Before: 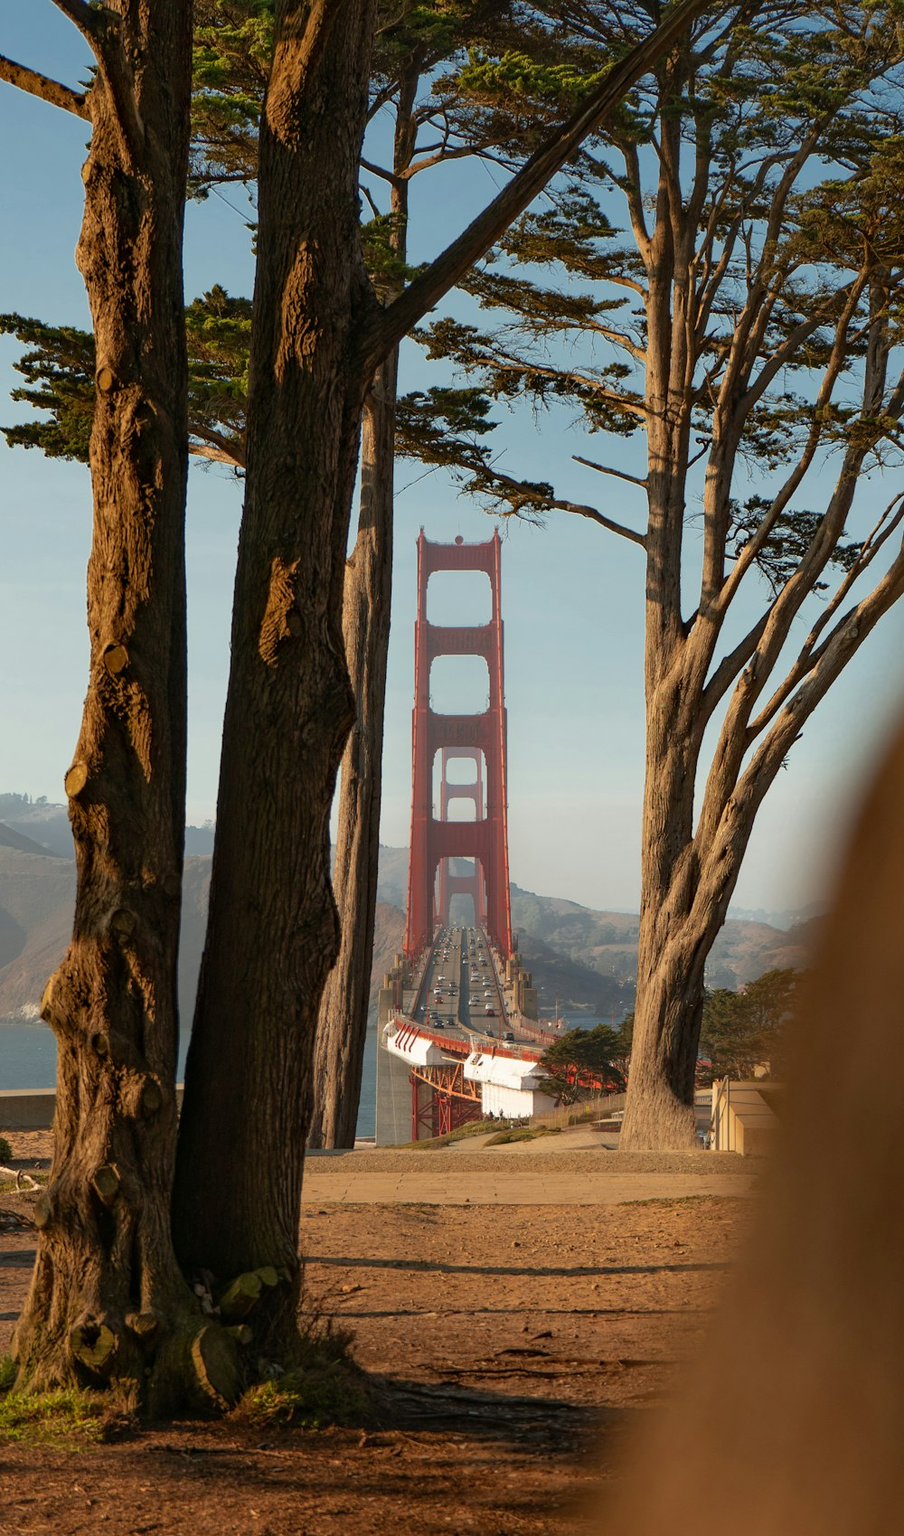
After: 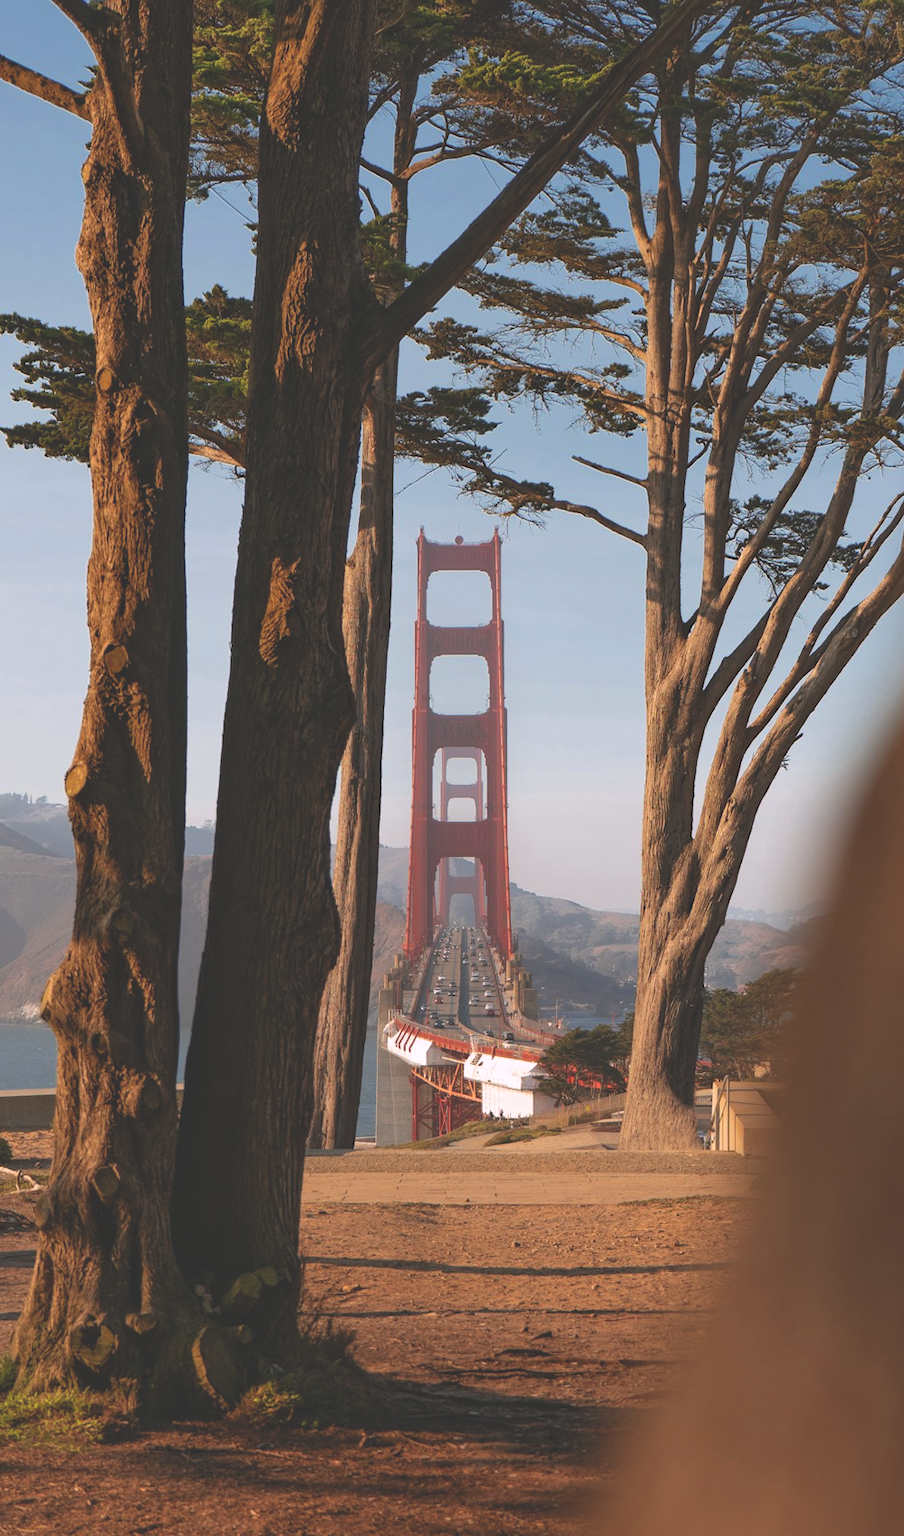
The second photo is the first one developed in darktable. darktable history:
white balance: red 1.05, blue 1.072
exposure: black level correction -0.03, compensate highlight preservation false
